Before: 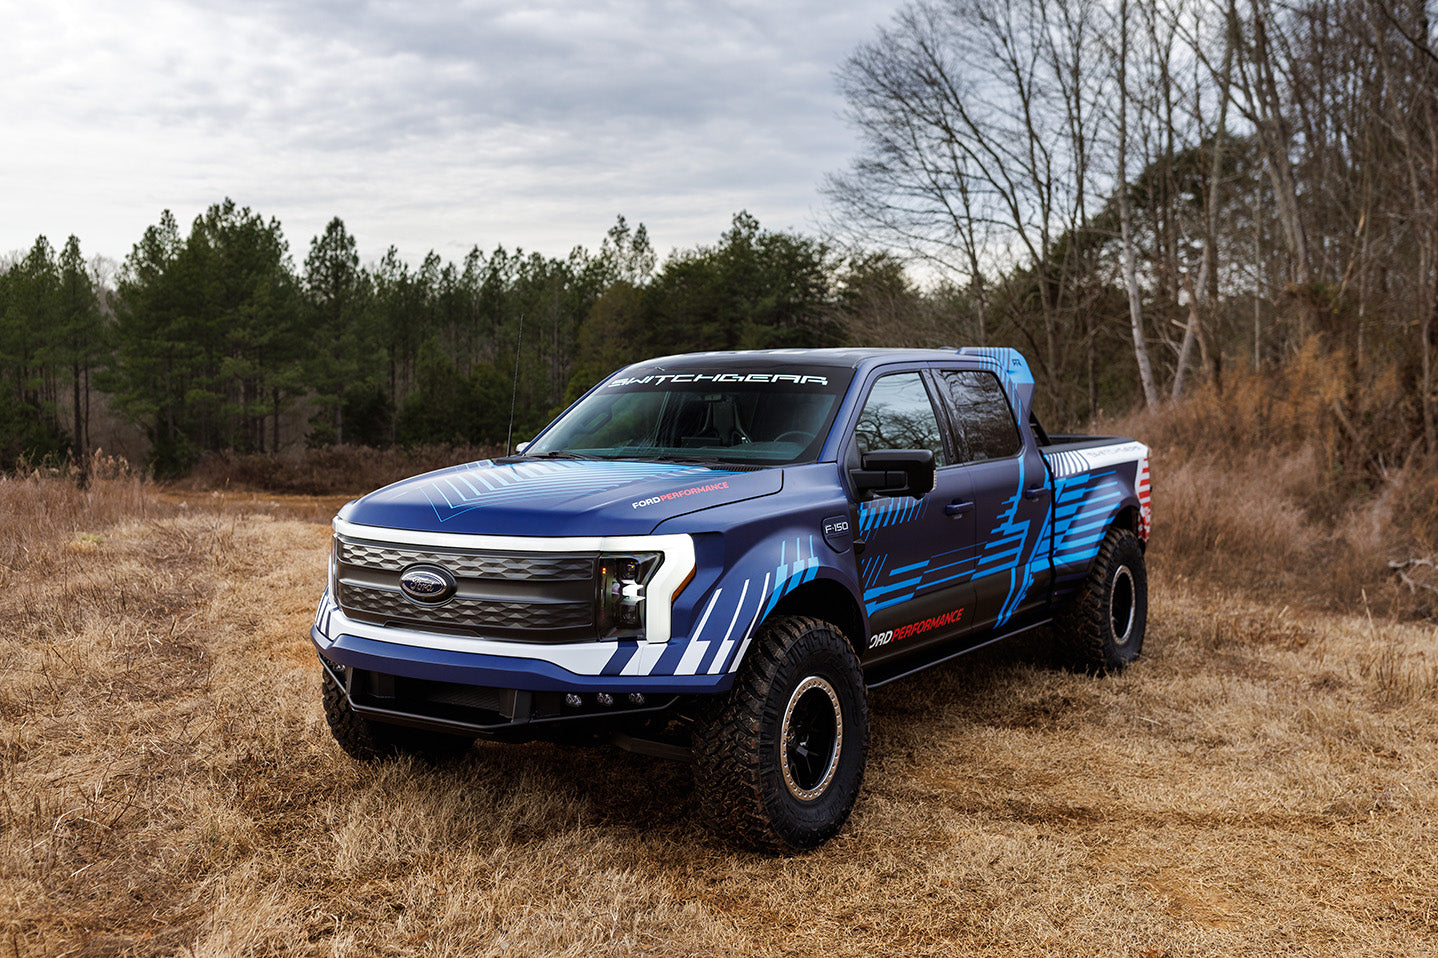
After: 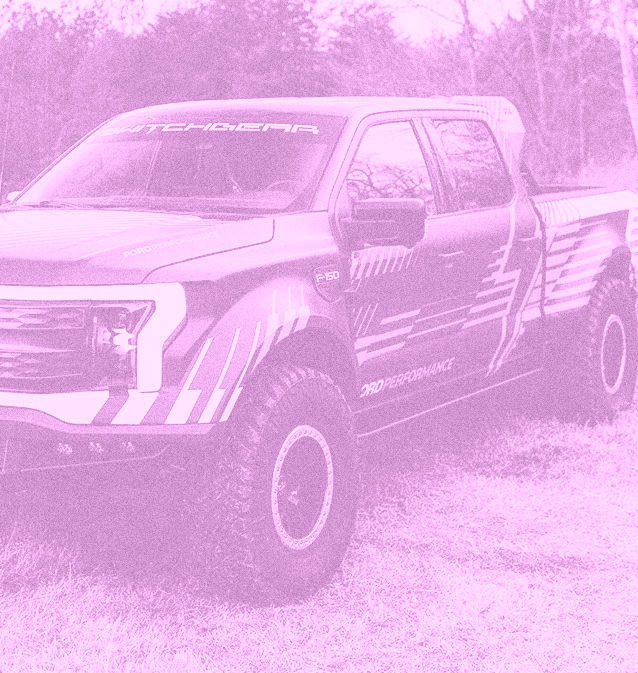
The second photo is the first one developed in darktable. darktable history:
white balance: red 1.004, blue 1.024
colorize: hue 331.2°, saturation 75%, source mix 30.28%, lightness 70.52%, version 1
crop: left 35.432%, top 26.233%, right 20.145%, bottom 3.432%
base curve: curves: ch0 [(0, 0) (0.028, 0.03) (0.121, 0.232) (0.46, 0.748) (0.859, 0.968) (1, 1)], preserve colors none
grain: coarseness 0.09 ISO, strength 40%
color calibration: illuminant as shot in camera, x 0.366, y 0.378, temperature 4425.7 K, saturation algorithm version 1 (2020)
